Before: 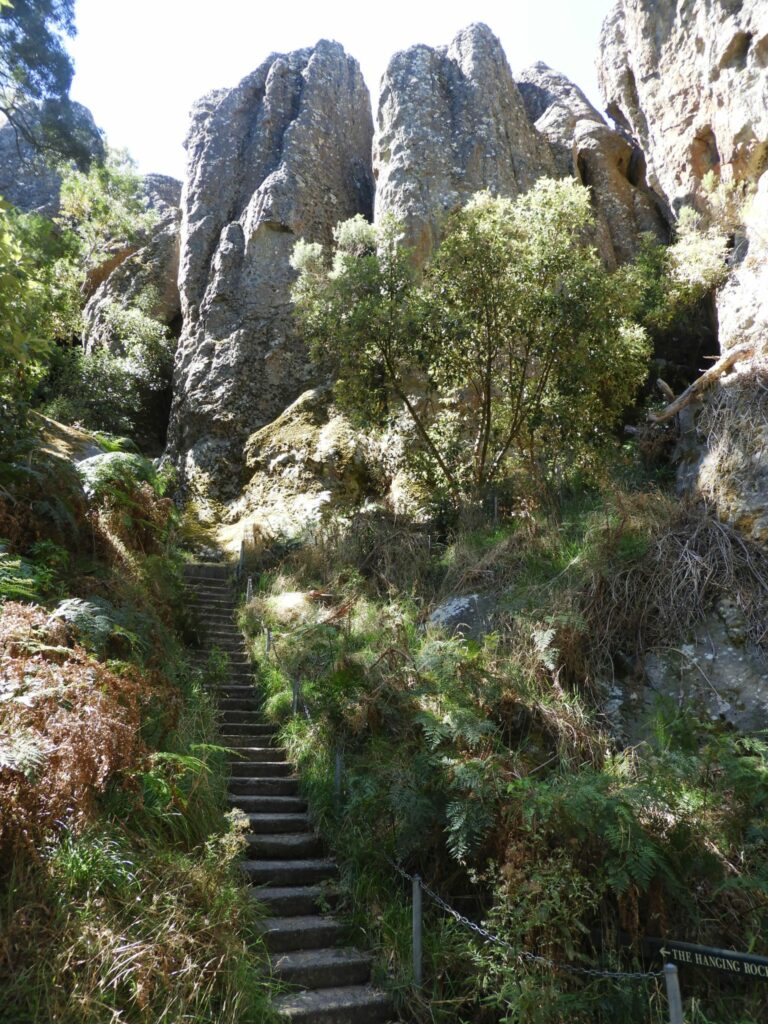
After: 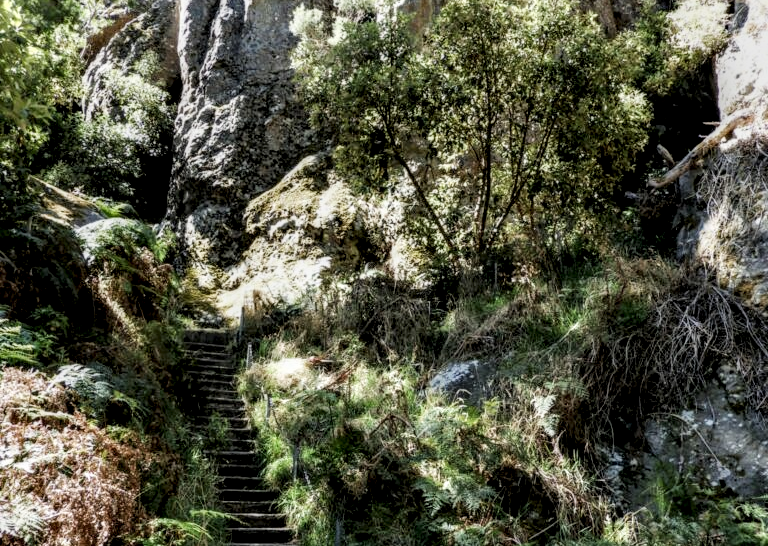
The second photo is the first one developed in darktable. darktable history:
crop and rotate: top 22.89%, bottom 23.778%
filmic rgb: black relative exposure -6.99 EV, white relative exposure 5.66 EV, hardness 2.84, iterations of high-quality reconstruction 10
local contrast: highlights 17%, detail 185%
